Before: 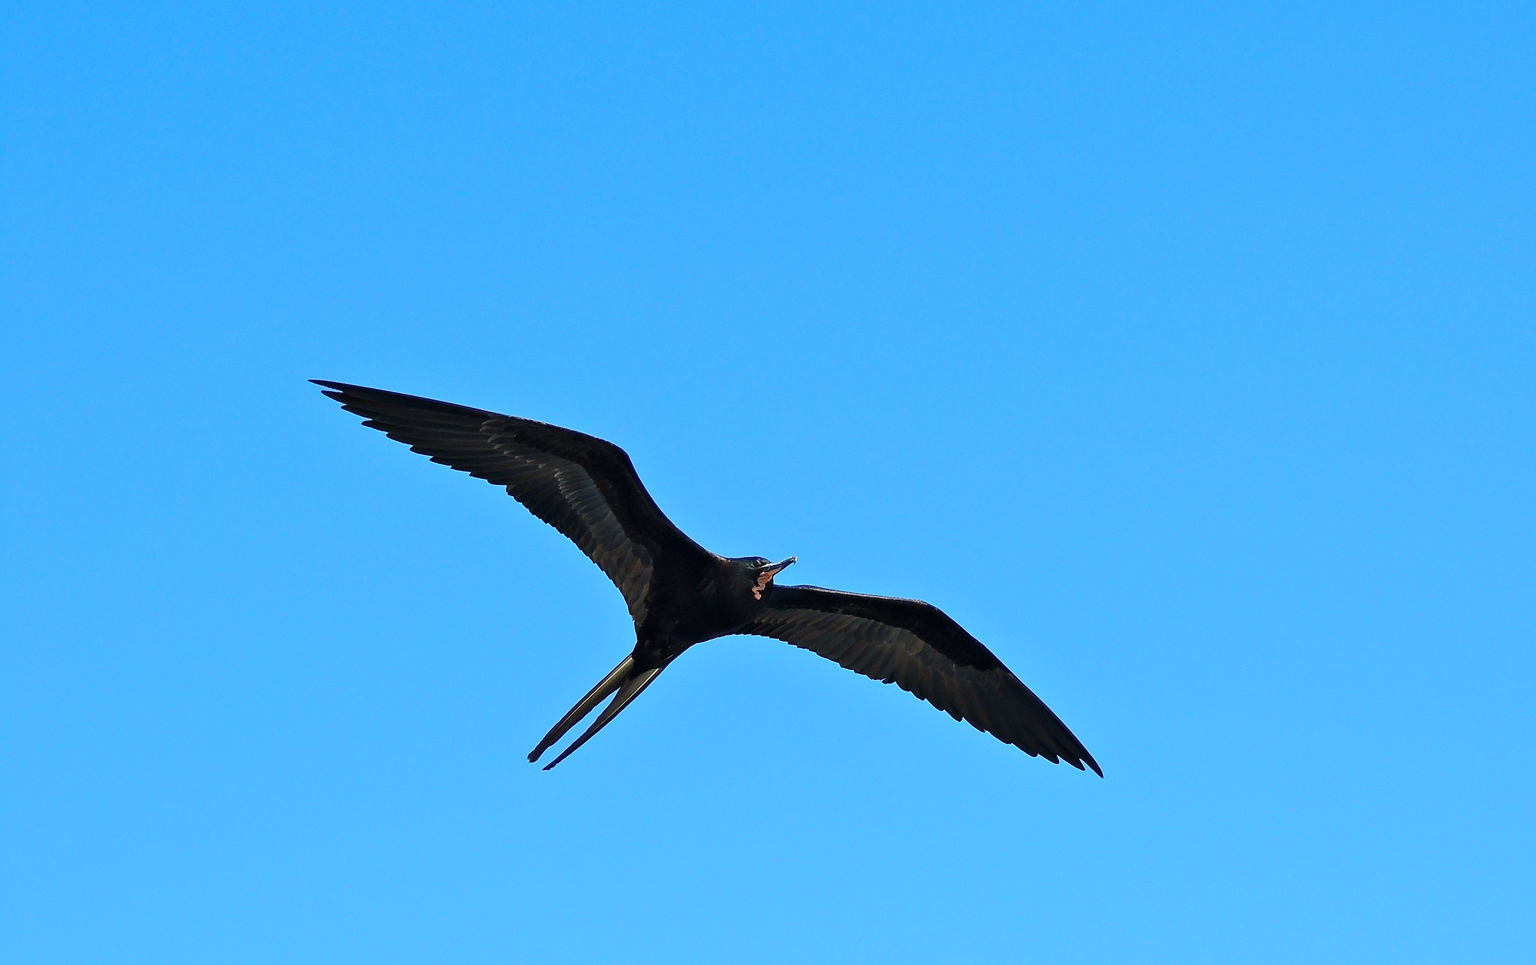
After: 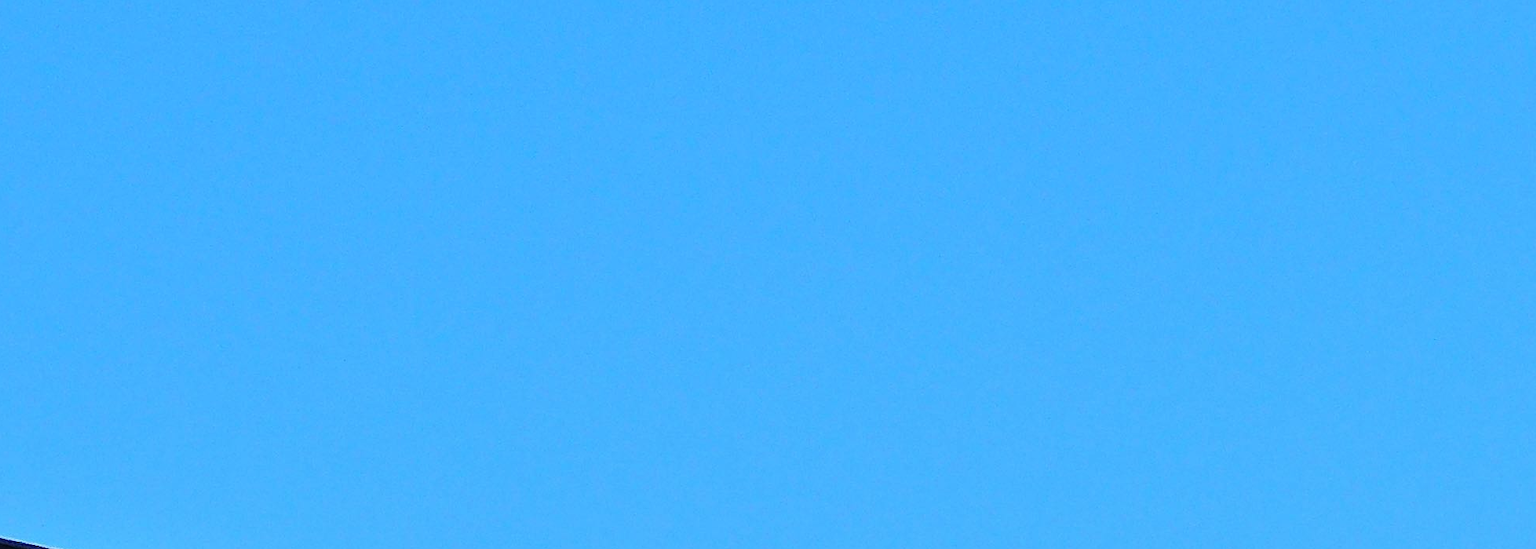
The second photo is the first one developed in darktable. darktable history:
crop: left 28.83%, top 16.841%, right 26.714%, bottom 57.836%
